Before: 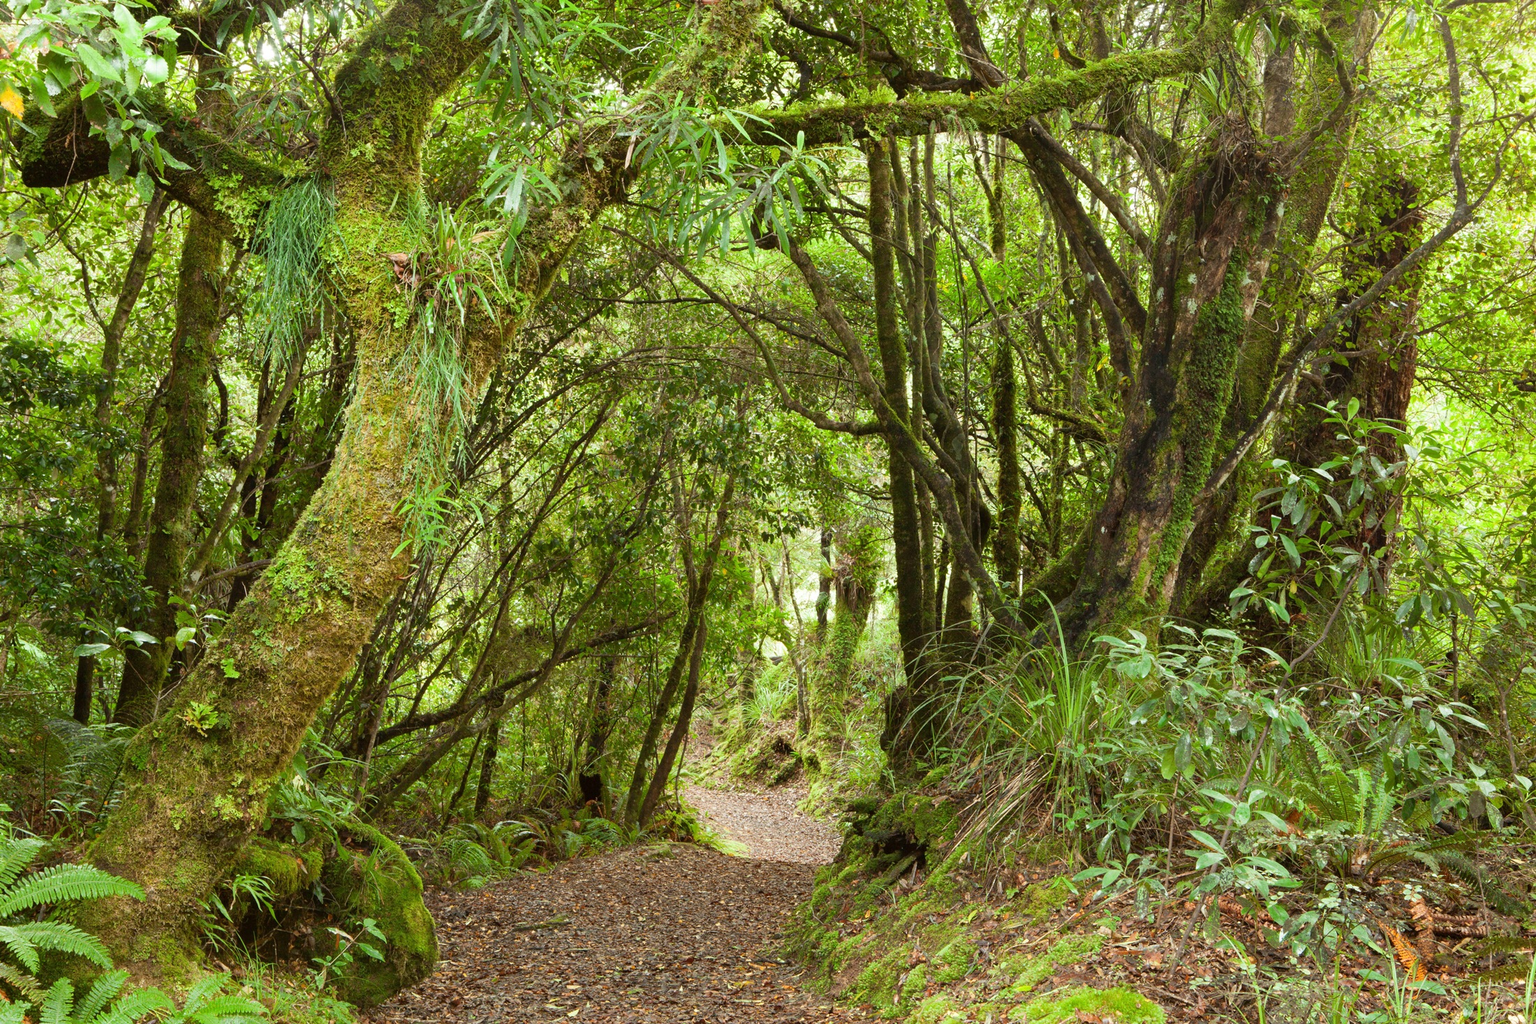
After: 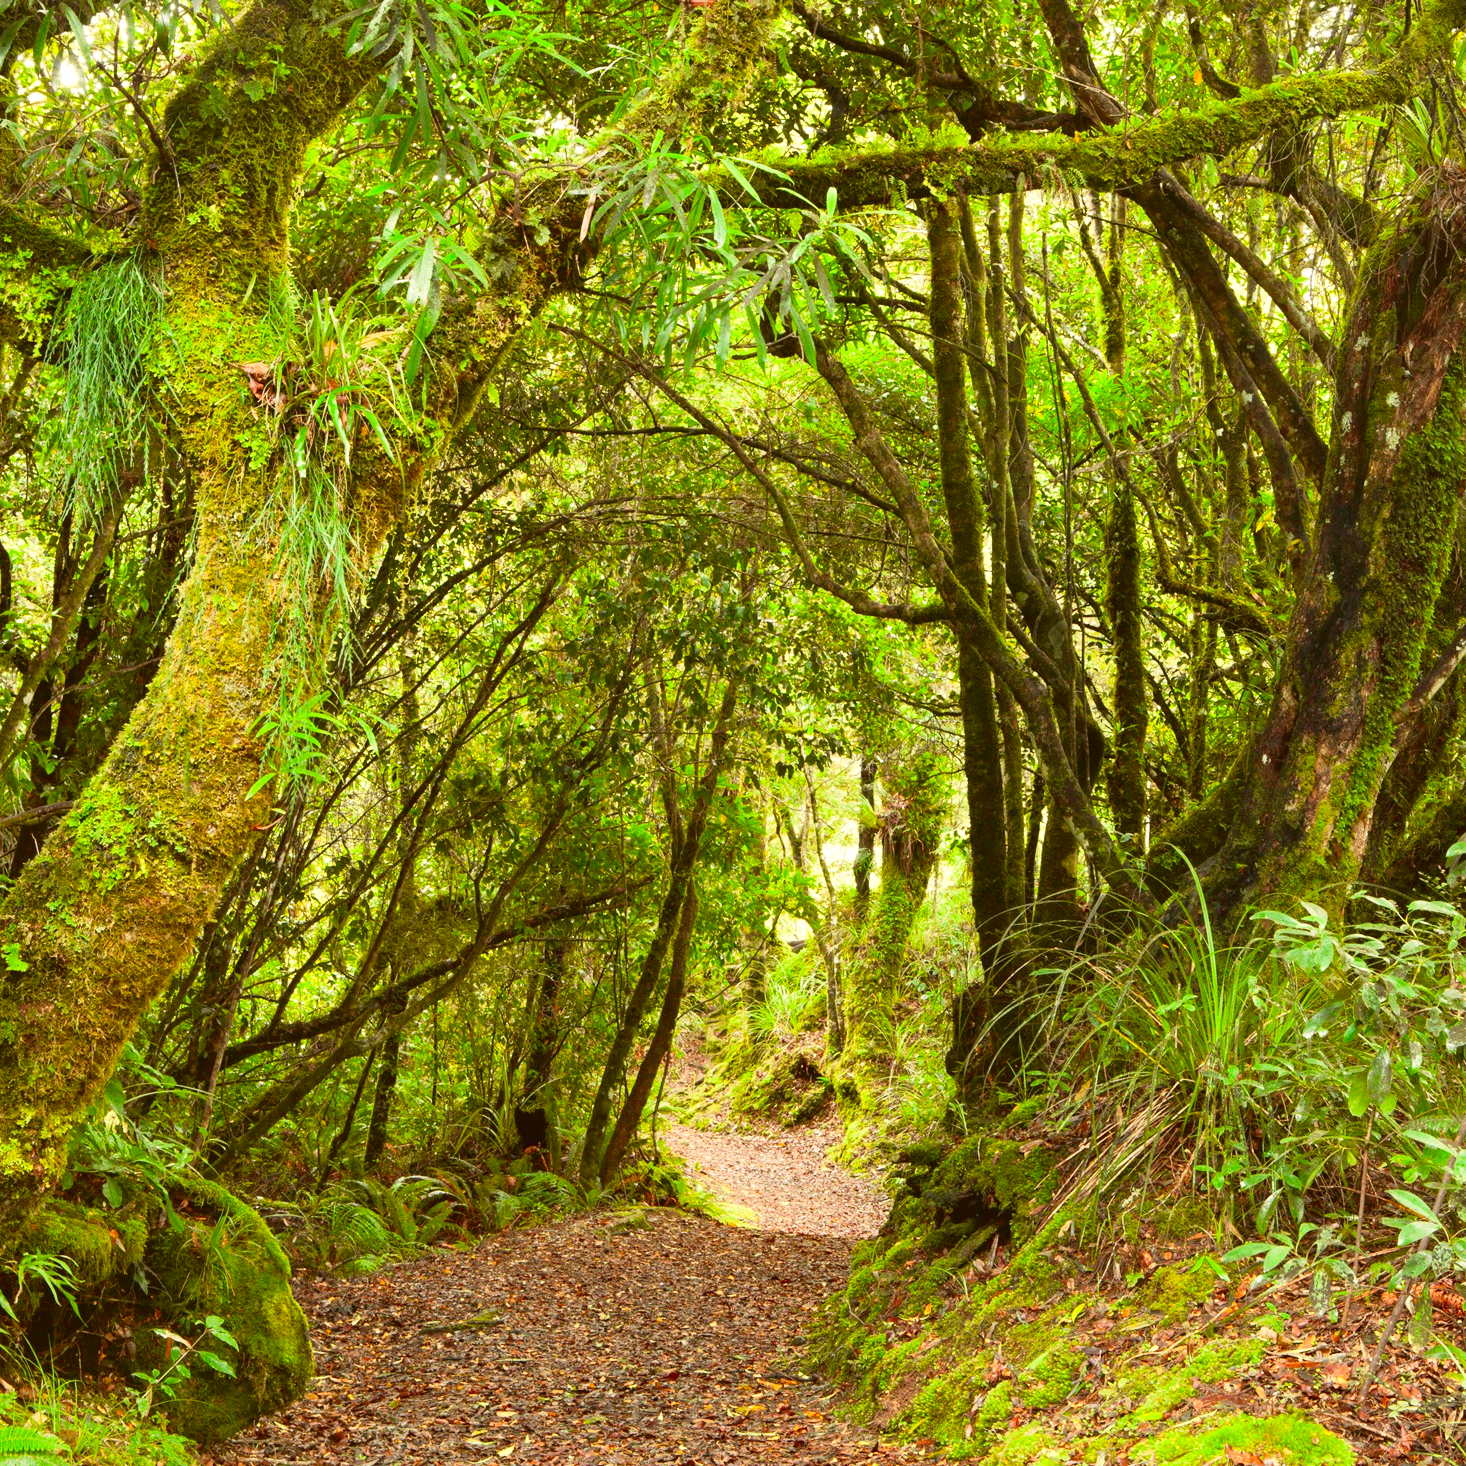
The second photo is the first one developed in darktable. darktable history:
exposure: exposure 0.19 EV, compensate exposure bias true, compensate highlight preservation false
crop and rotate: left 14.346%, right 18.987%
contrast brightness saturation: saturation 0.511
tone curve: curves: ch0 [(0, 0.036) (0.119, 0.115) (0.461, 0.479) (0.715, 0.767) (0.817, 0.865) (1, 0.998)]; ch1 [(0, 0) (0.377, 0.416) (0.44, 0.478) (0.487, 0.498) (0.514, 0.525) (0.538, 0.552) (0.67, 0.688) (1, 1)]; ch2 [(0, 0) (0.38, 0.405) (0.463, 0.445) (0.492, 0.486) (0.524, 0.541) (0.578, 0.59) (0.653, 0.658) (1, 1)], color space Lab, independent channels
